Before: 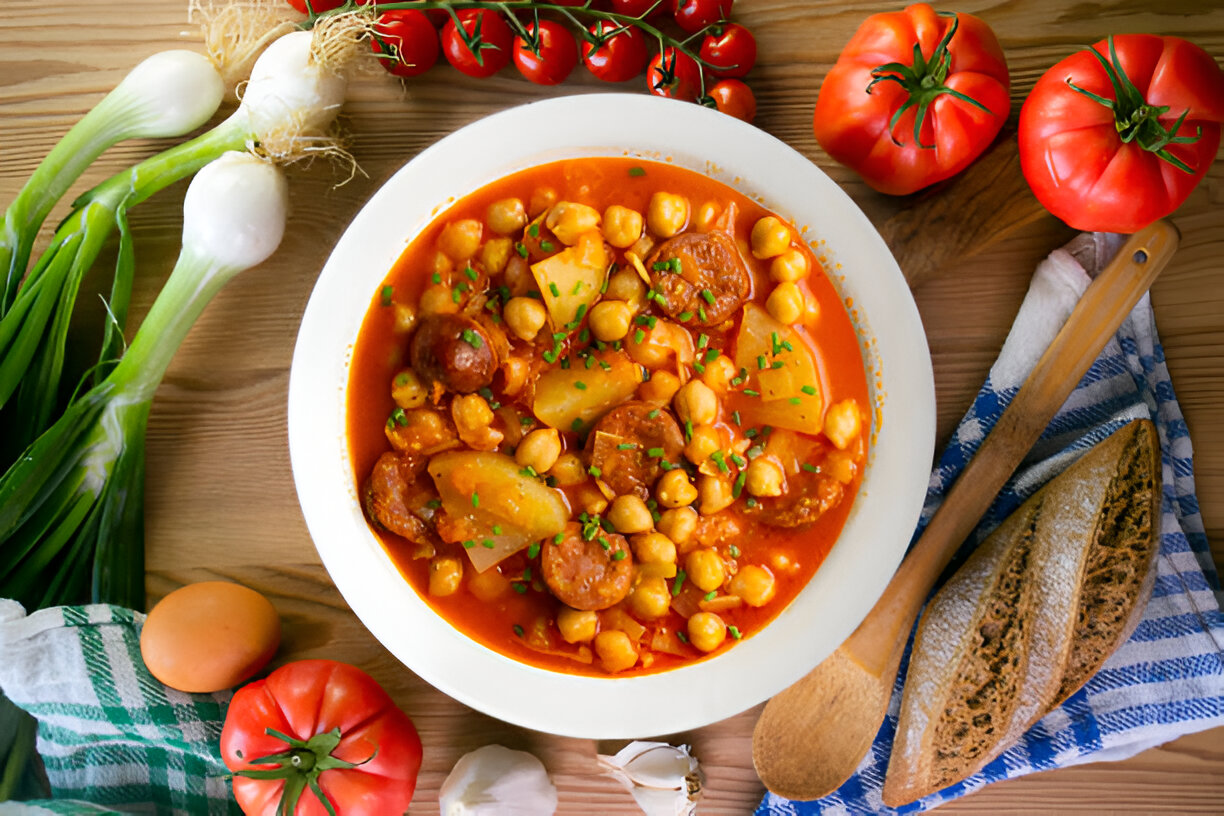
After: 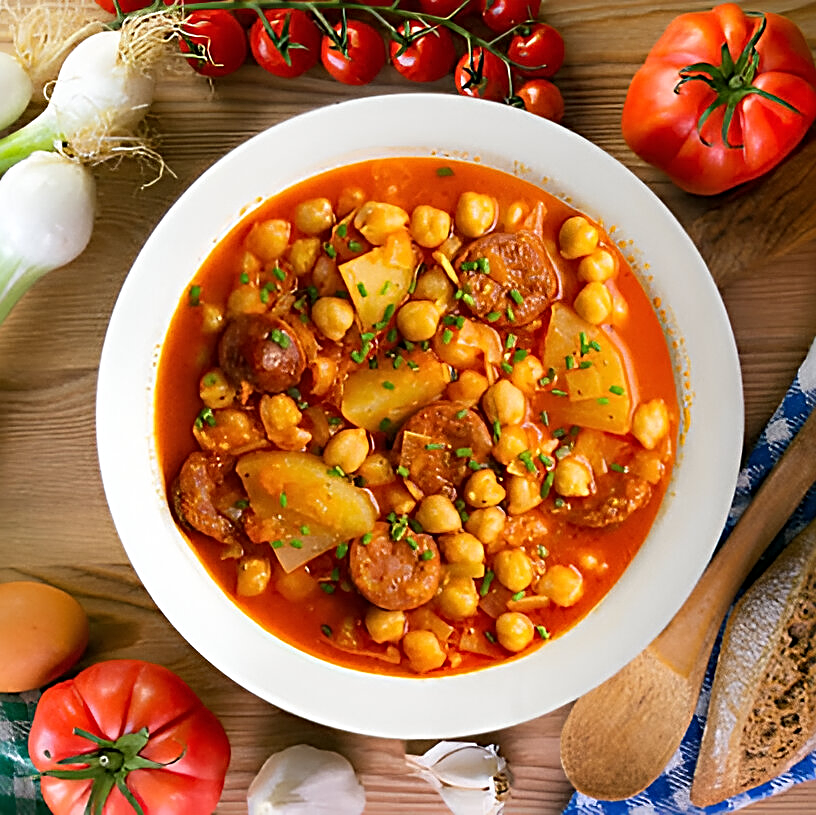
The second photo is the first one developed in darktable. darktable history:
crop and rotate: left 15.754%, right 17.579%
sharpen: radius 2.817, amount 0.715
